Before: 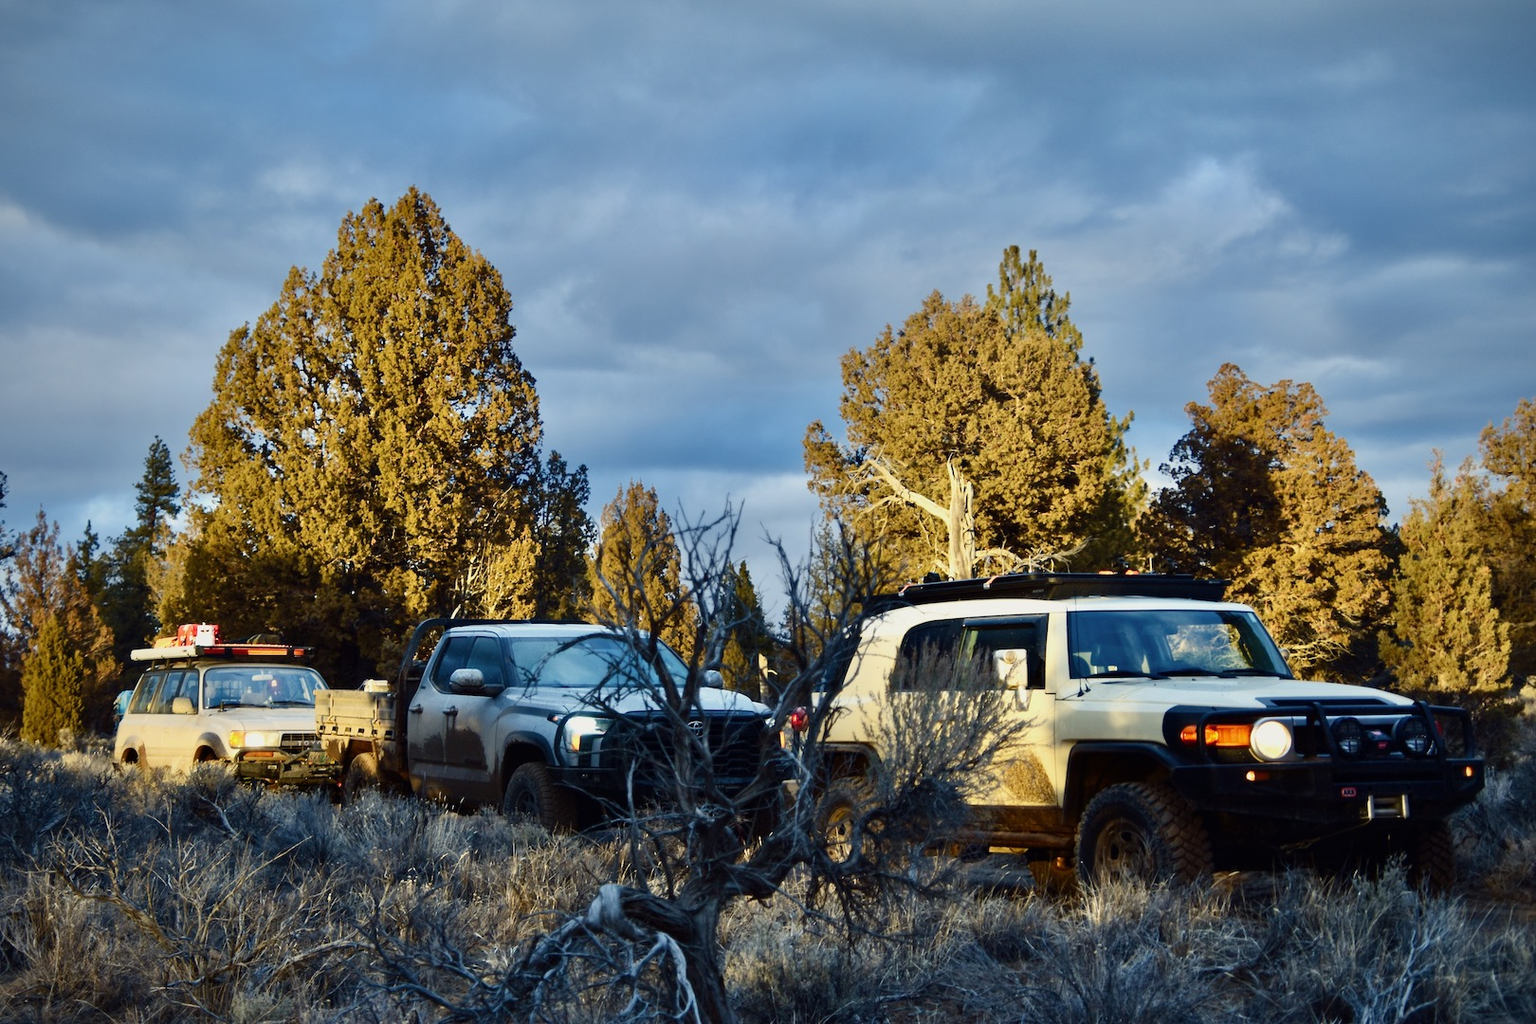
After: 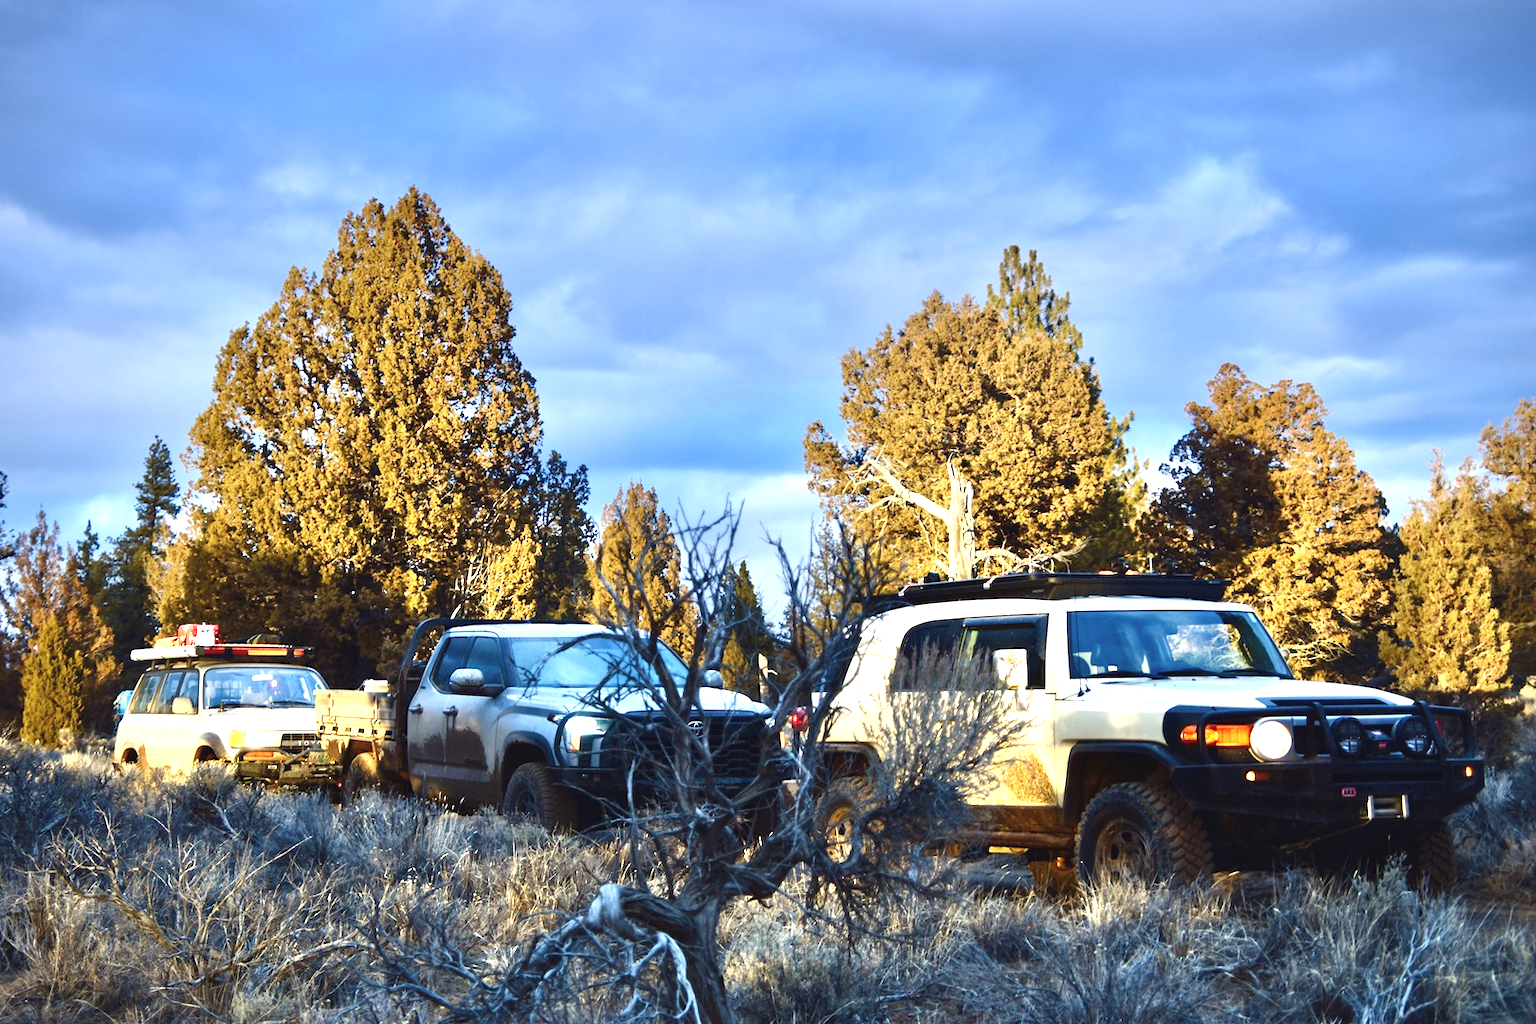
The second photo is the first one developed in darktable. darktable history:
graduated density: hue 238.83°, saturation 50%
exposure: black level correction -0.002, exposure 1.35 EV, compensate highlight preservation false
